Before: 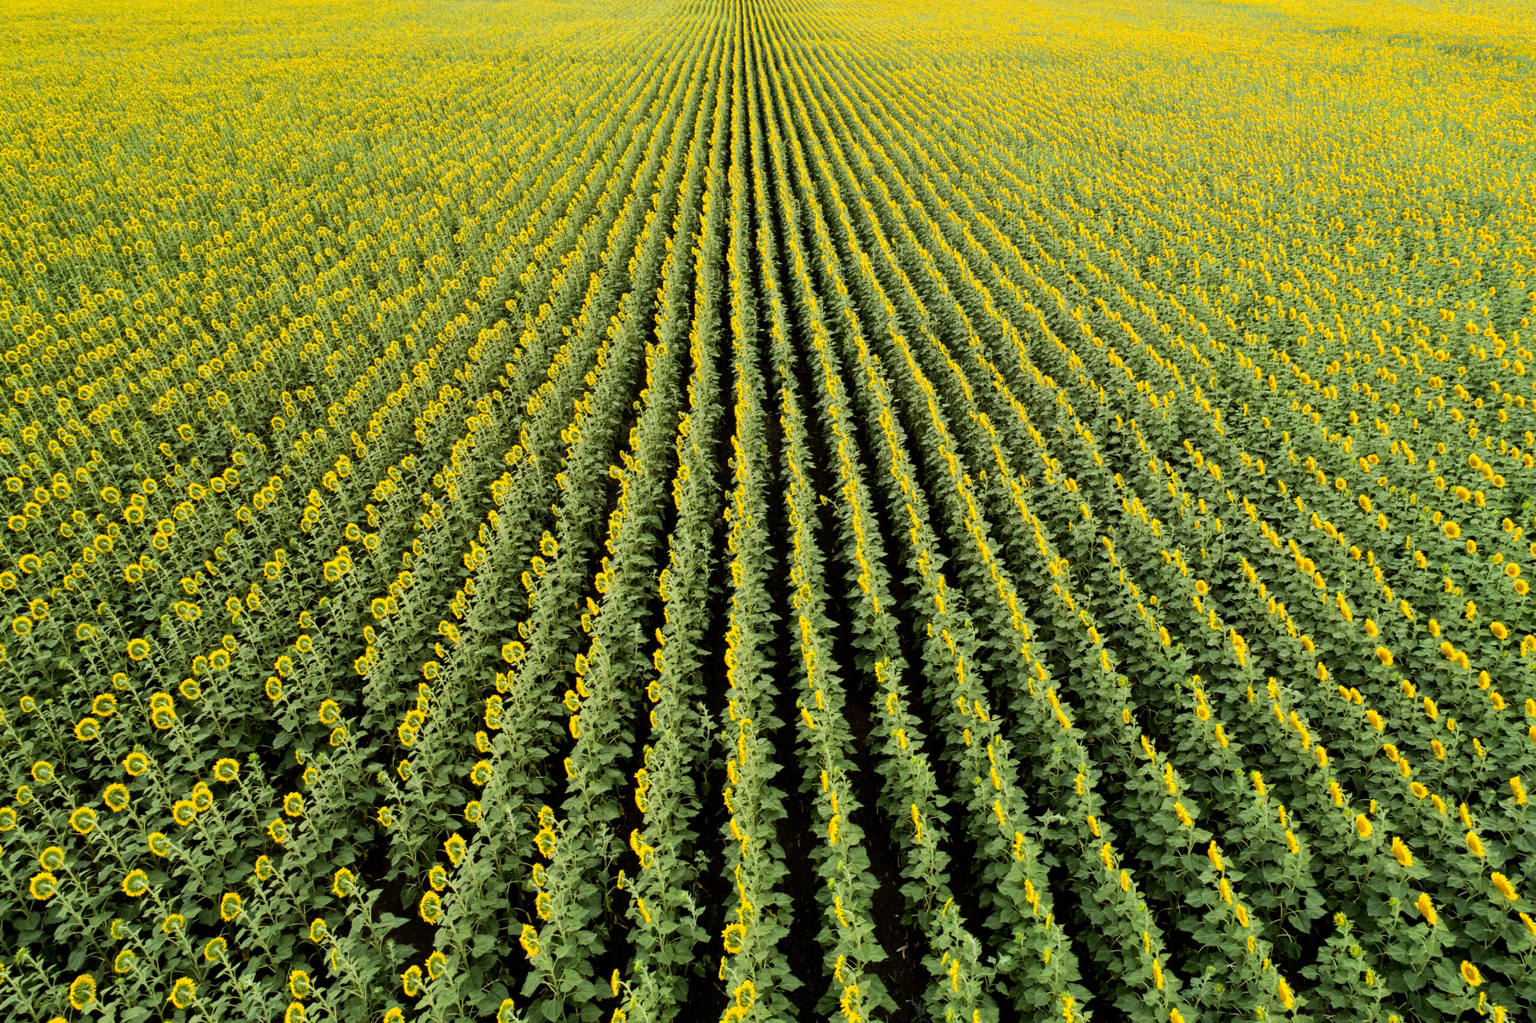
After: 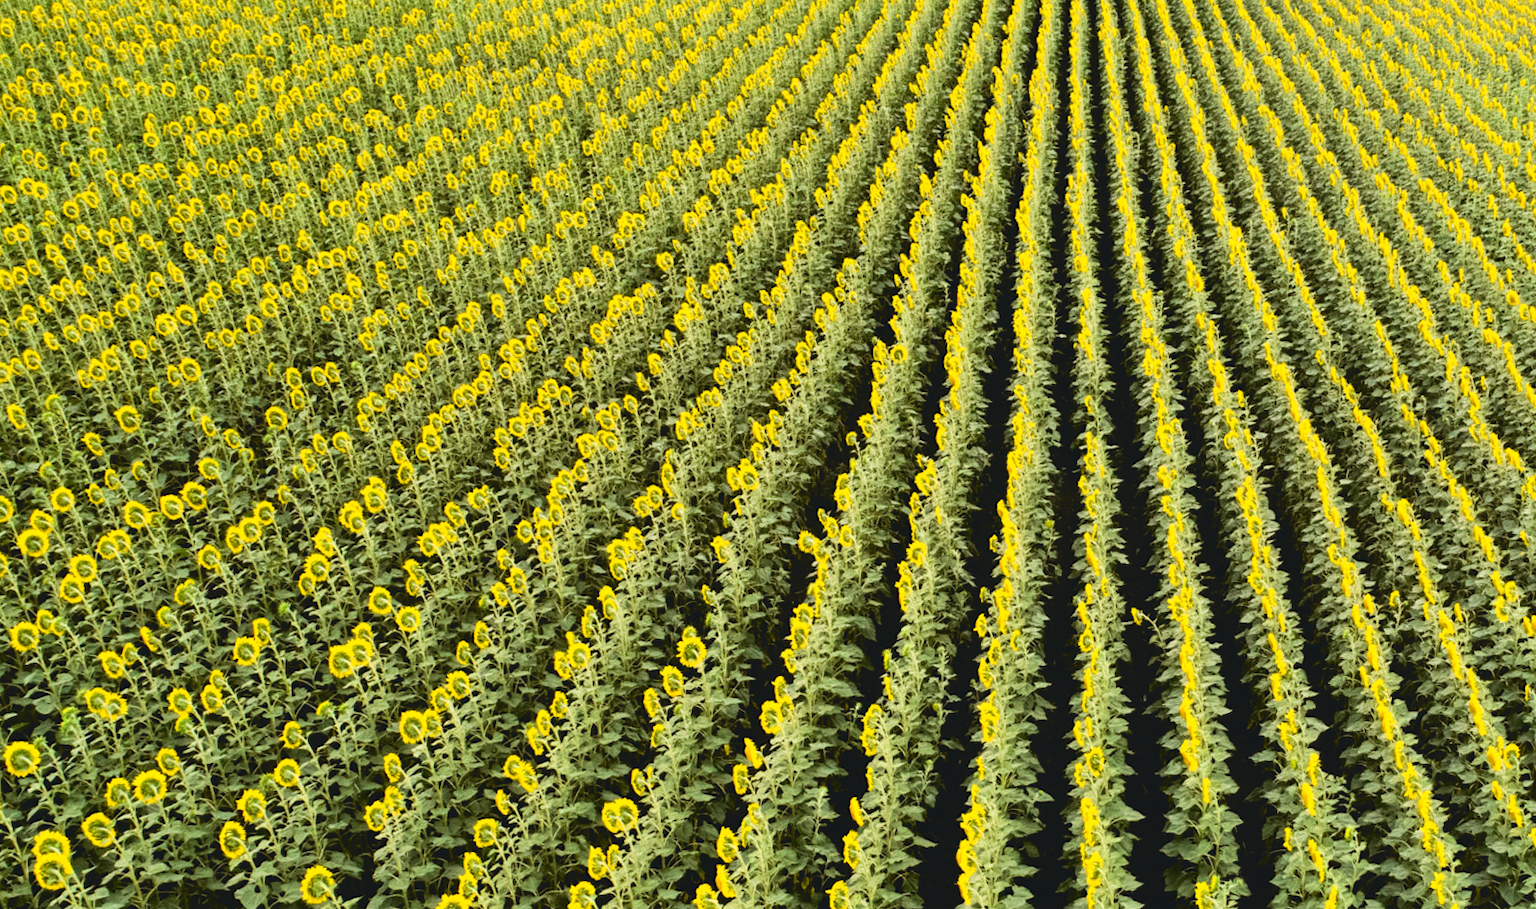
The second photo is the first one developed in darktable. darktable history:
tone curve: curves: ch0 [(0, 0.074) (0.129, 0.136) (0.285, 0.301) (0.689, 0.764) (0.854, 0.926) (0.987, 0.977)]; ch1 [(0, 0) (0.337, 0.249) (0.434, 0.437) (0.485, 0.491) (0.515, 0.495) (0.566, 0.57) (0.625, 0.625) (0.764, 0.806) (1, 1)]; ch2 [(0, 0) (0.314, 0.301) (0.401, 0.411) (0.505, 0.499) (0.54, 0.54) (0.608, 0.613) (0.706, 0.735) (1, 1)], color space Lab, independent channels, preserve colors none
crop and rotate: angle -4.99°, left 2.122%, top 6.945%, right 27.566%, bottom 30.519%
